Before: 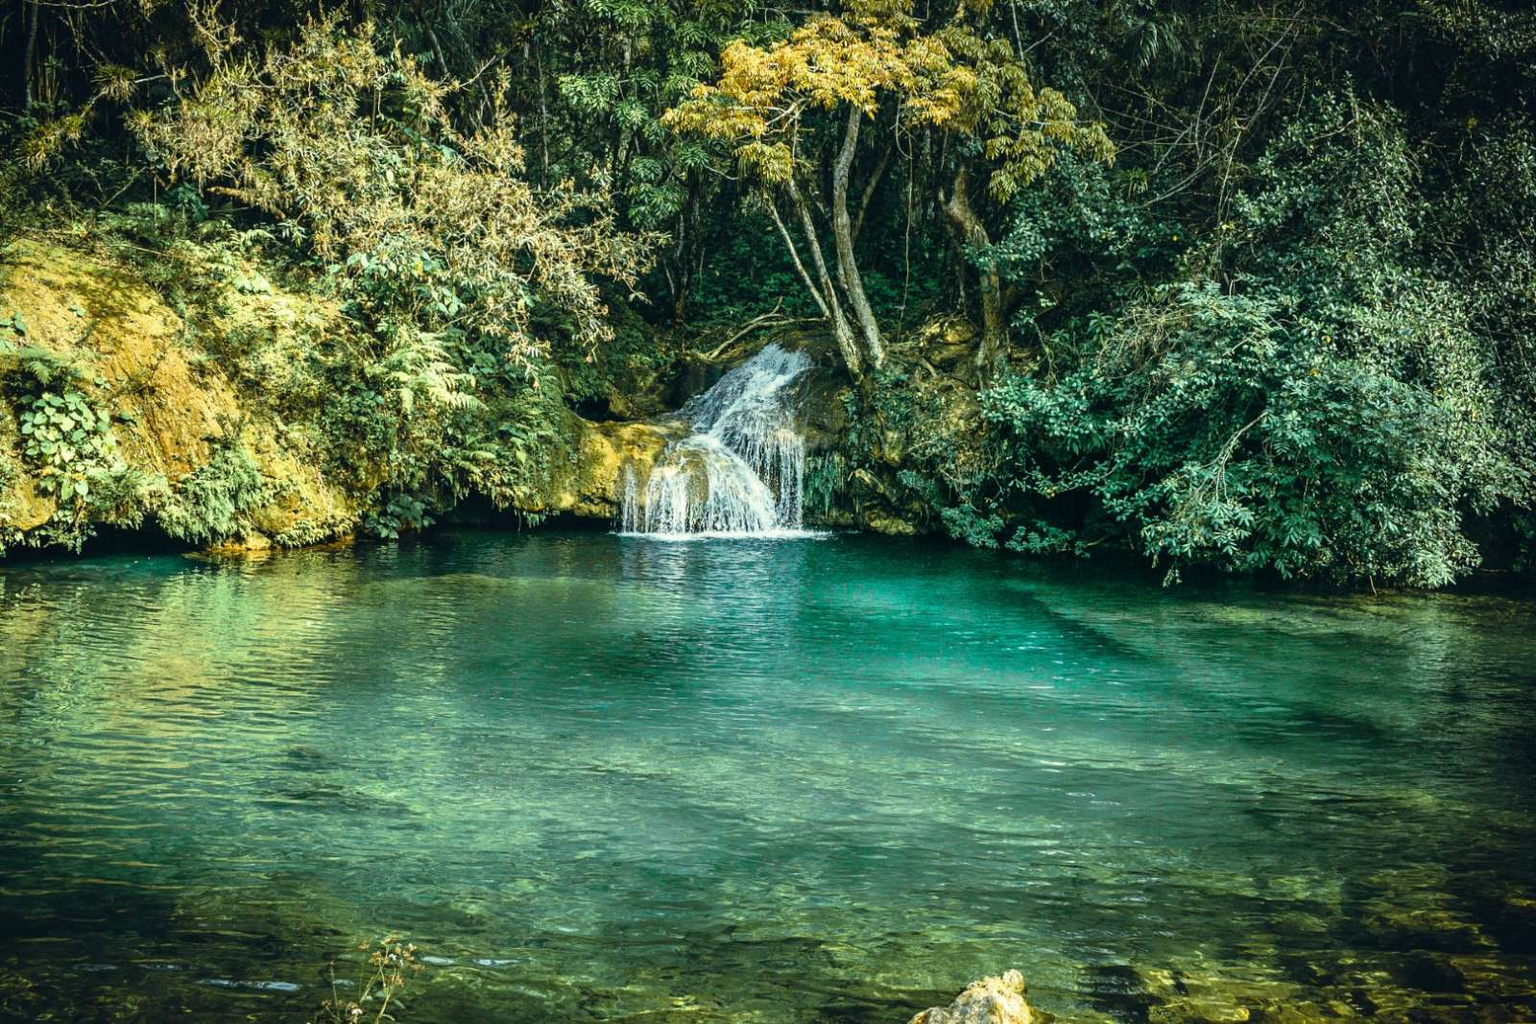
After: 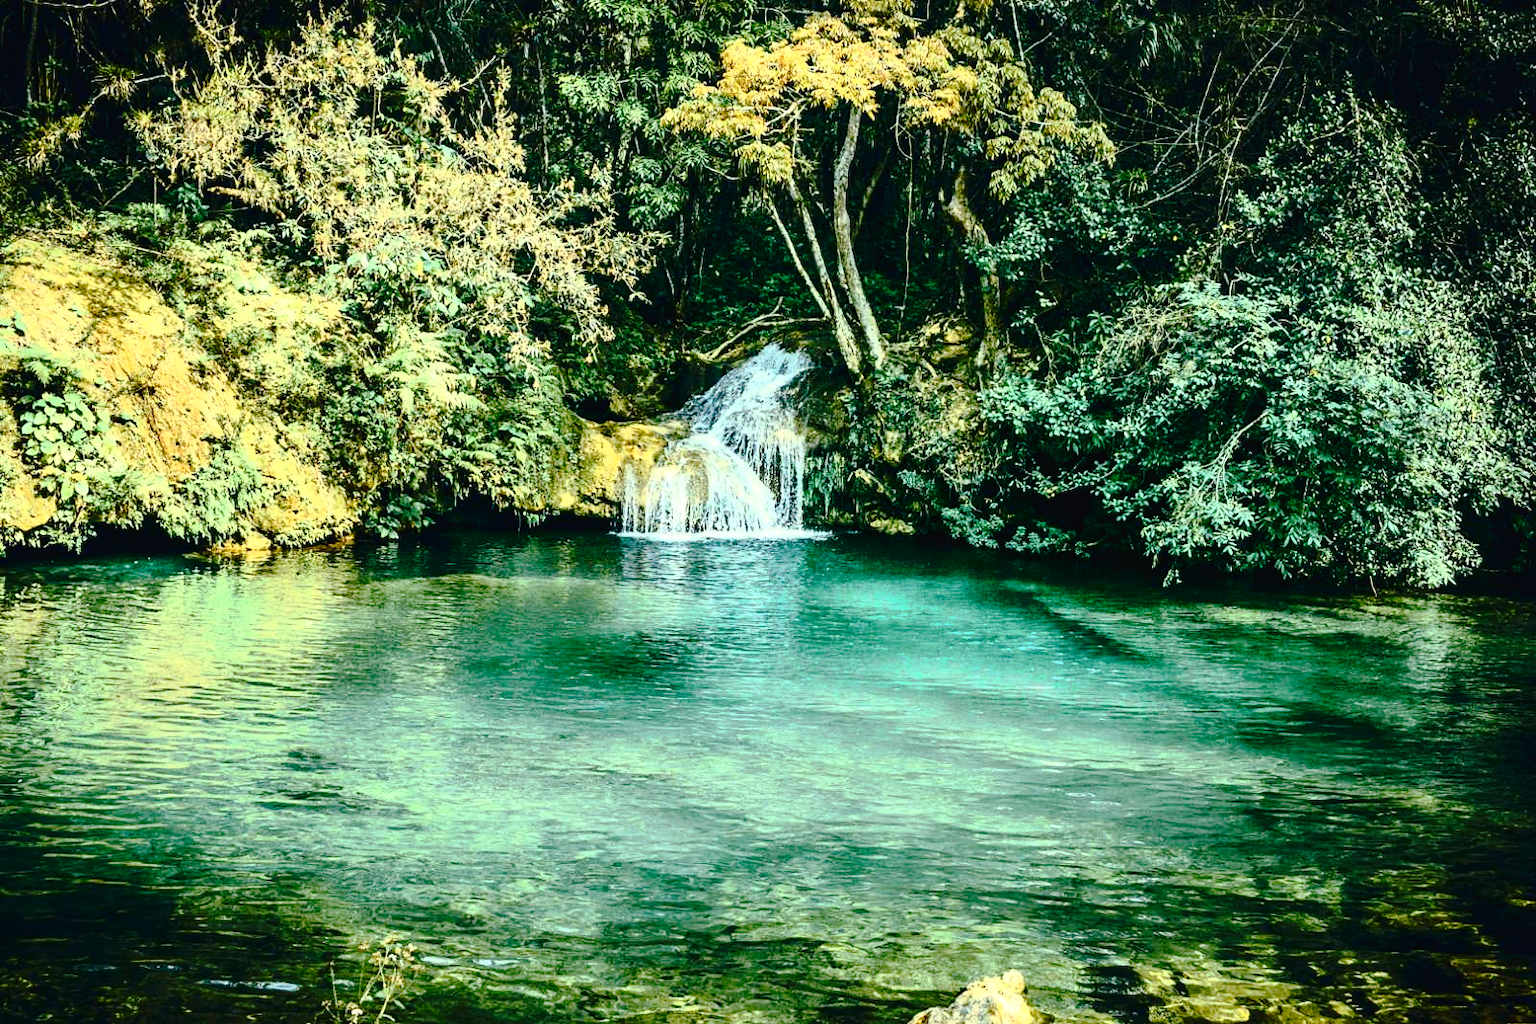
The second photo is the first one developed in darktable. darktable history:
contrast brightness saturation: contrast 0.4, brightness 0.1, saturation 0.21
exposure: exposure 0.197 EV, compensate highlight preservation false
tone curve: curves: ch0 [(0, 0) (0.003, 0.021) (0.011, 0.021) (0.025, 0.021) (0.044, 0.033) (0.069, 0.053) (0.1, 0.08) (0.136, 0.114) (0.177, 0.171) (0.224, 0.246) (0.277, 0.332) (0.335, 0.424) (0.399, 0.496) (0.468, 0.561) (0.543, 0.627) (0.623, 0.685) (0.709, 0.741) (0.801, 0.813) (0.898, 0.902) (1, 1)], preserve colors none
